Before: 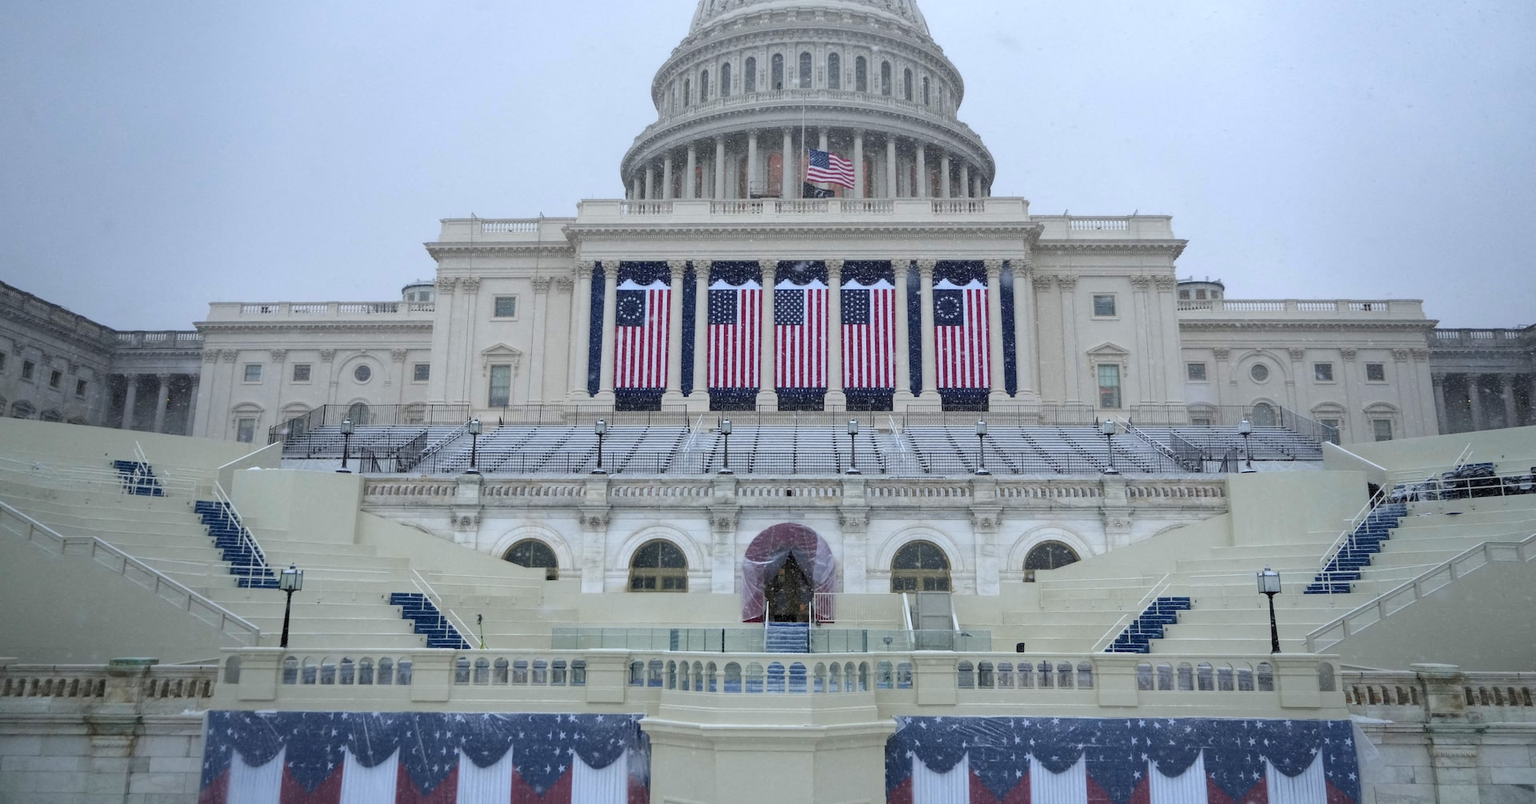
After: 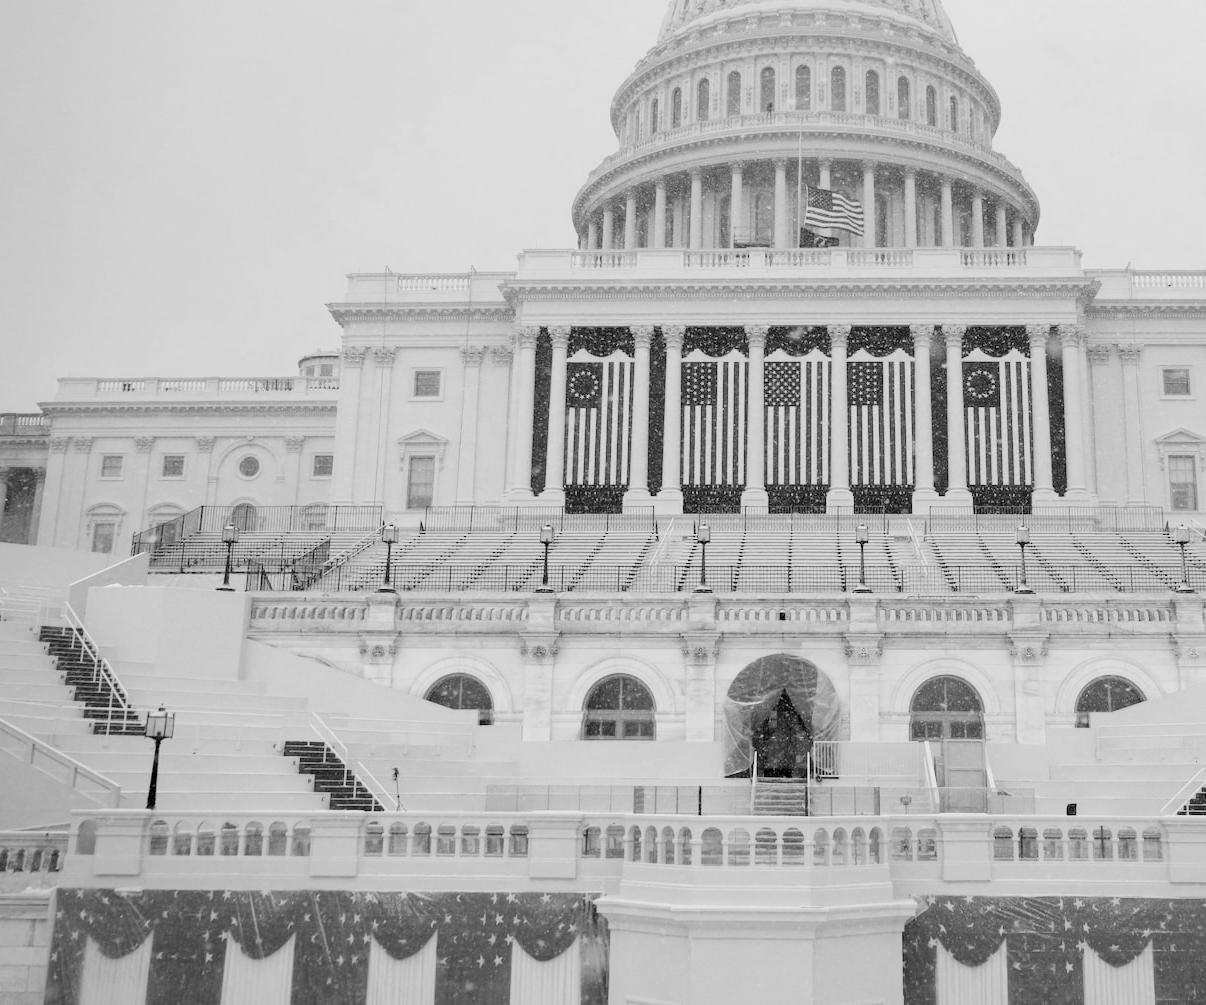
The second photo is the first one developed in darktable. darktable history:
exposure: exposure 1 EV, compensate highlight preservation false
crop: left 10.644%, right 26.528%
filmic rgb: black relative exposure -7.65 EV, white relative exposure 4.56 EV, hardness 3.61, color science v6 (2022)
monochrome: on, module defaults
